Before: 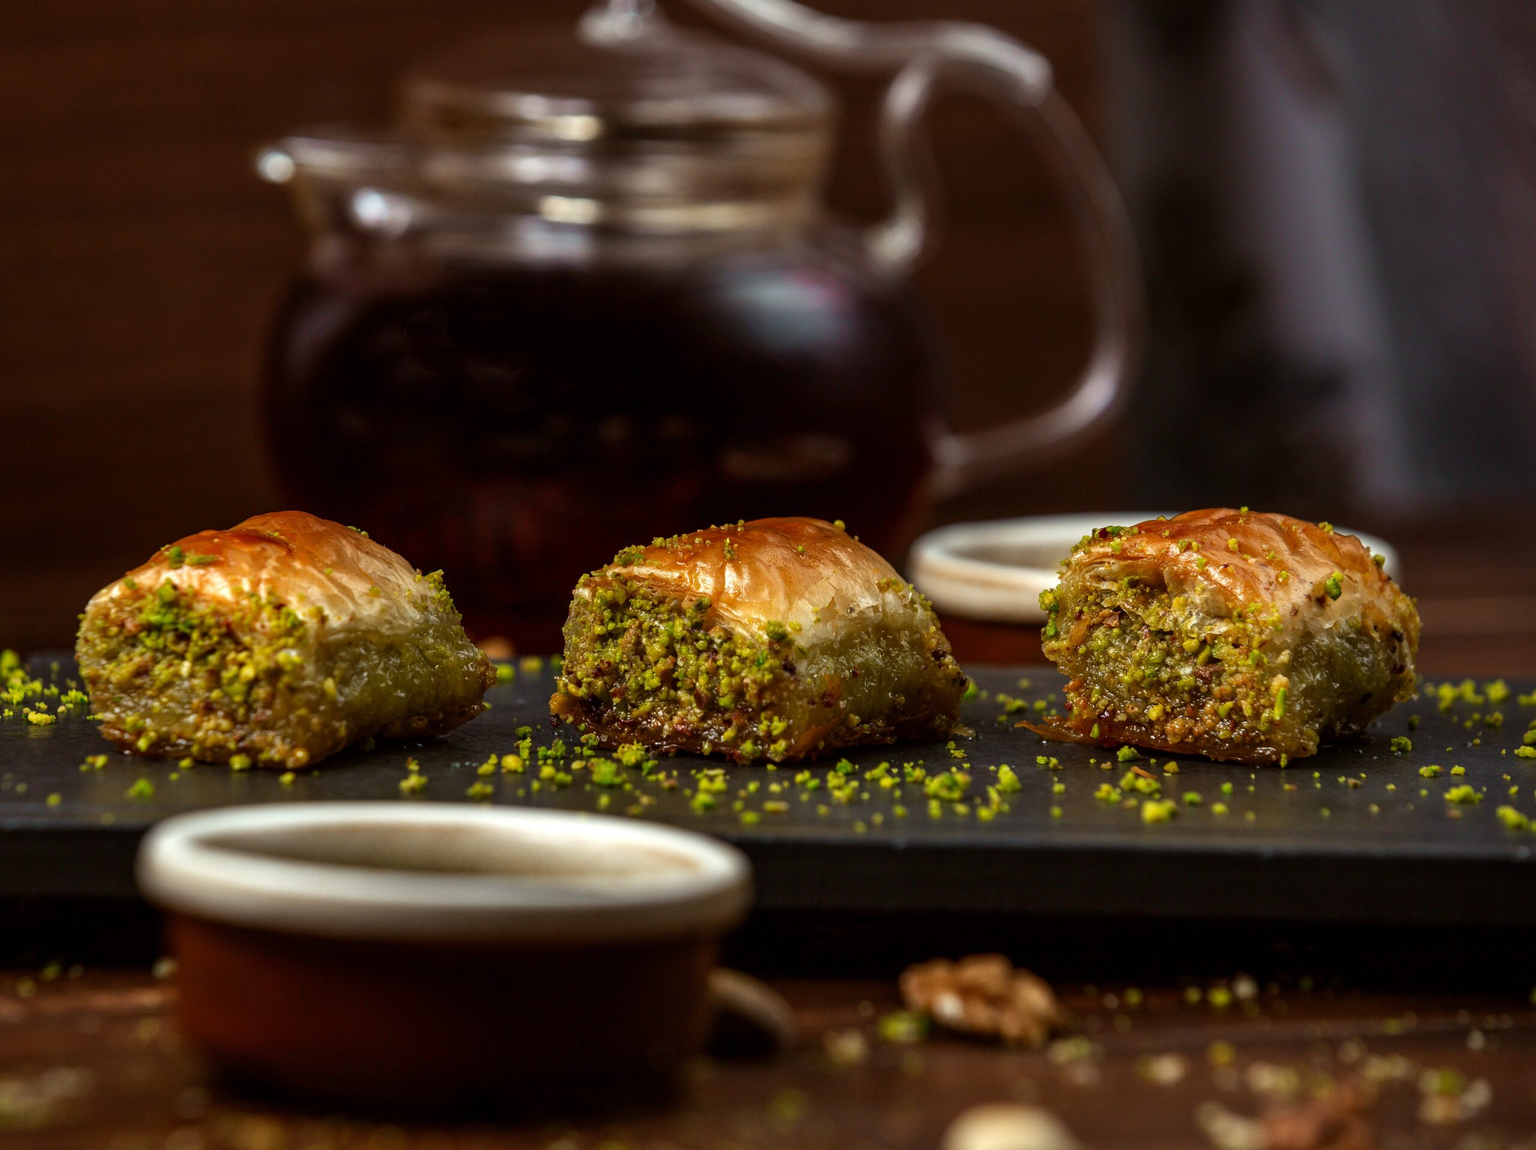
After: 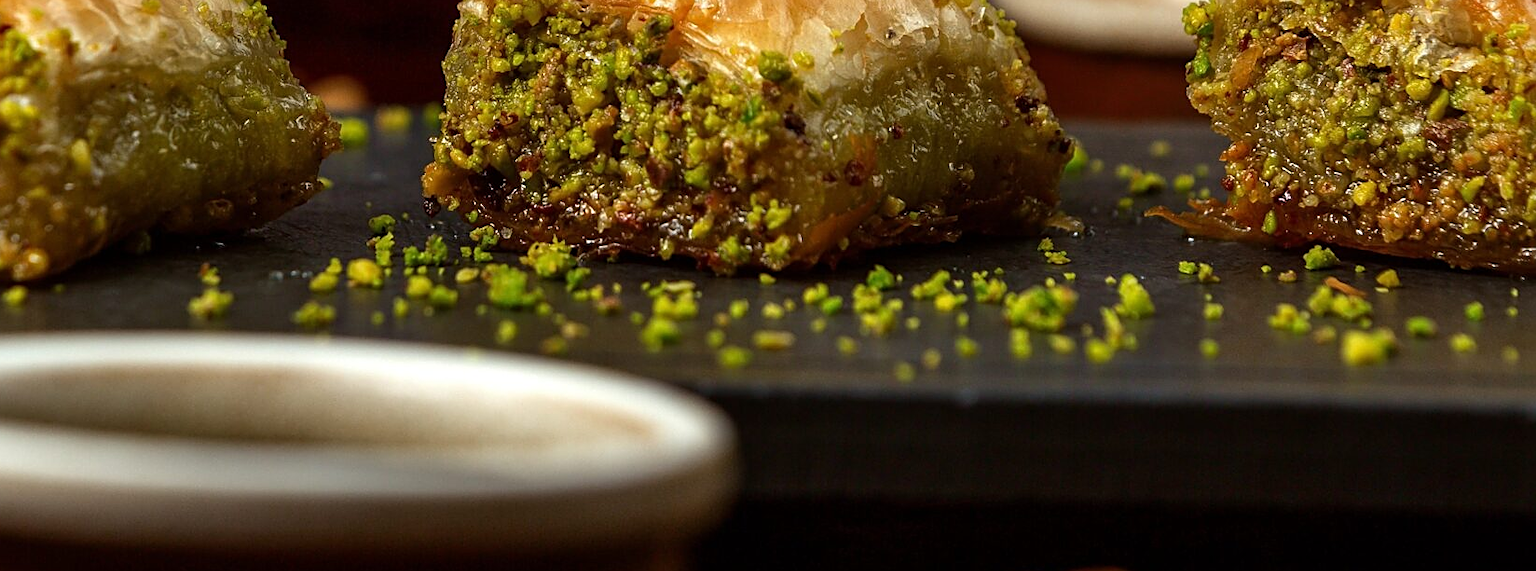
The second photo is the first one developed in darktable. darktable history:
sharpen: on, module defaults
crop: left 18.091%, top 51.13%, right 17.525%, bottom 16.85%
